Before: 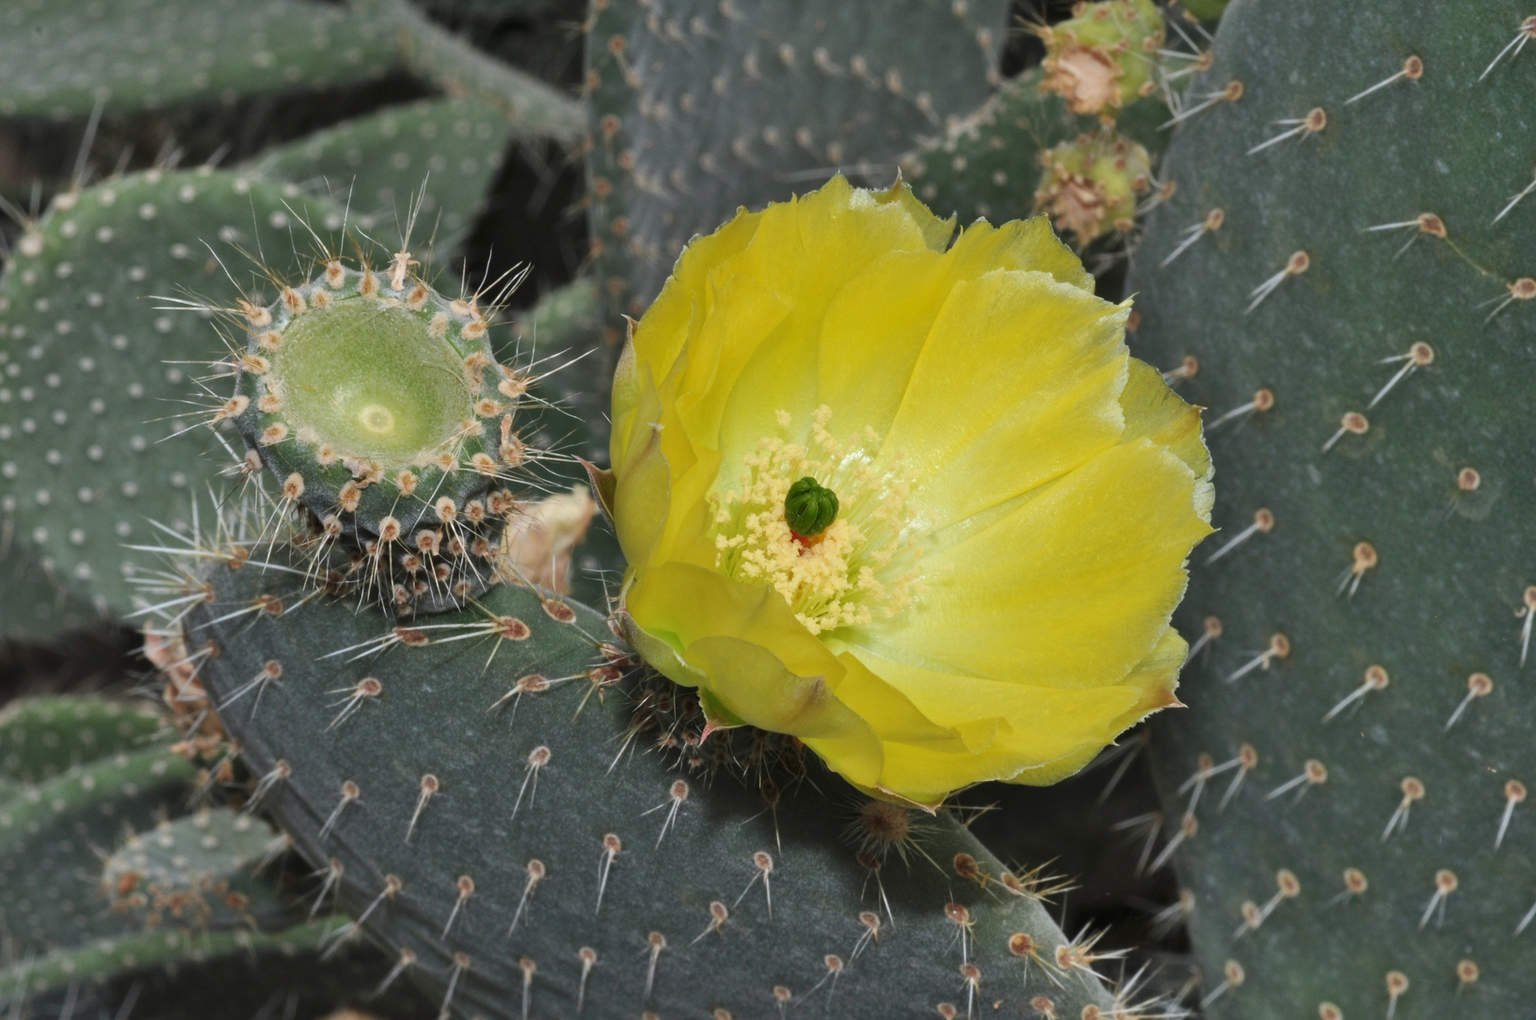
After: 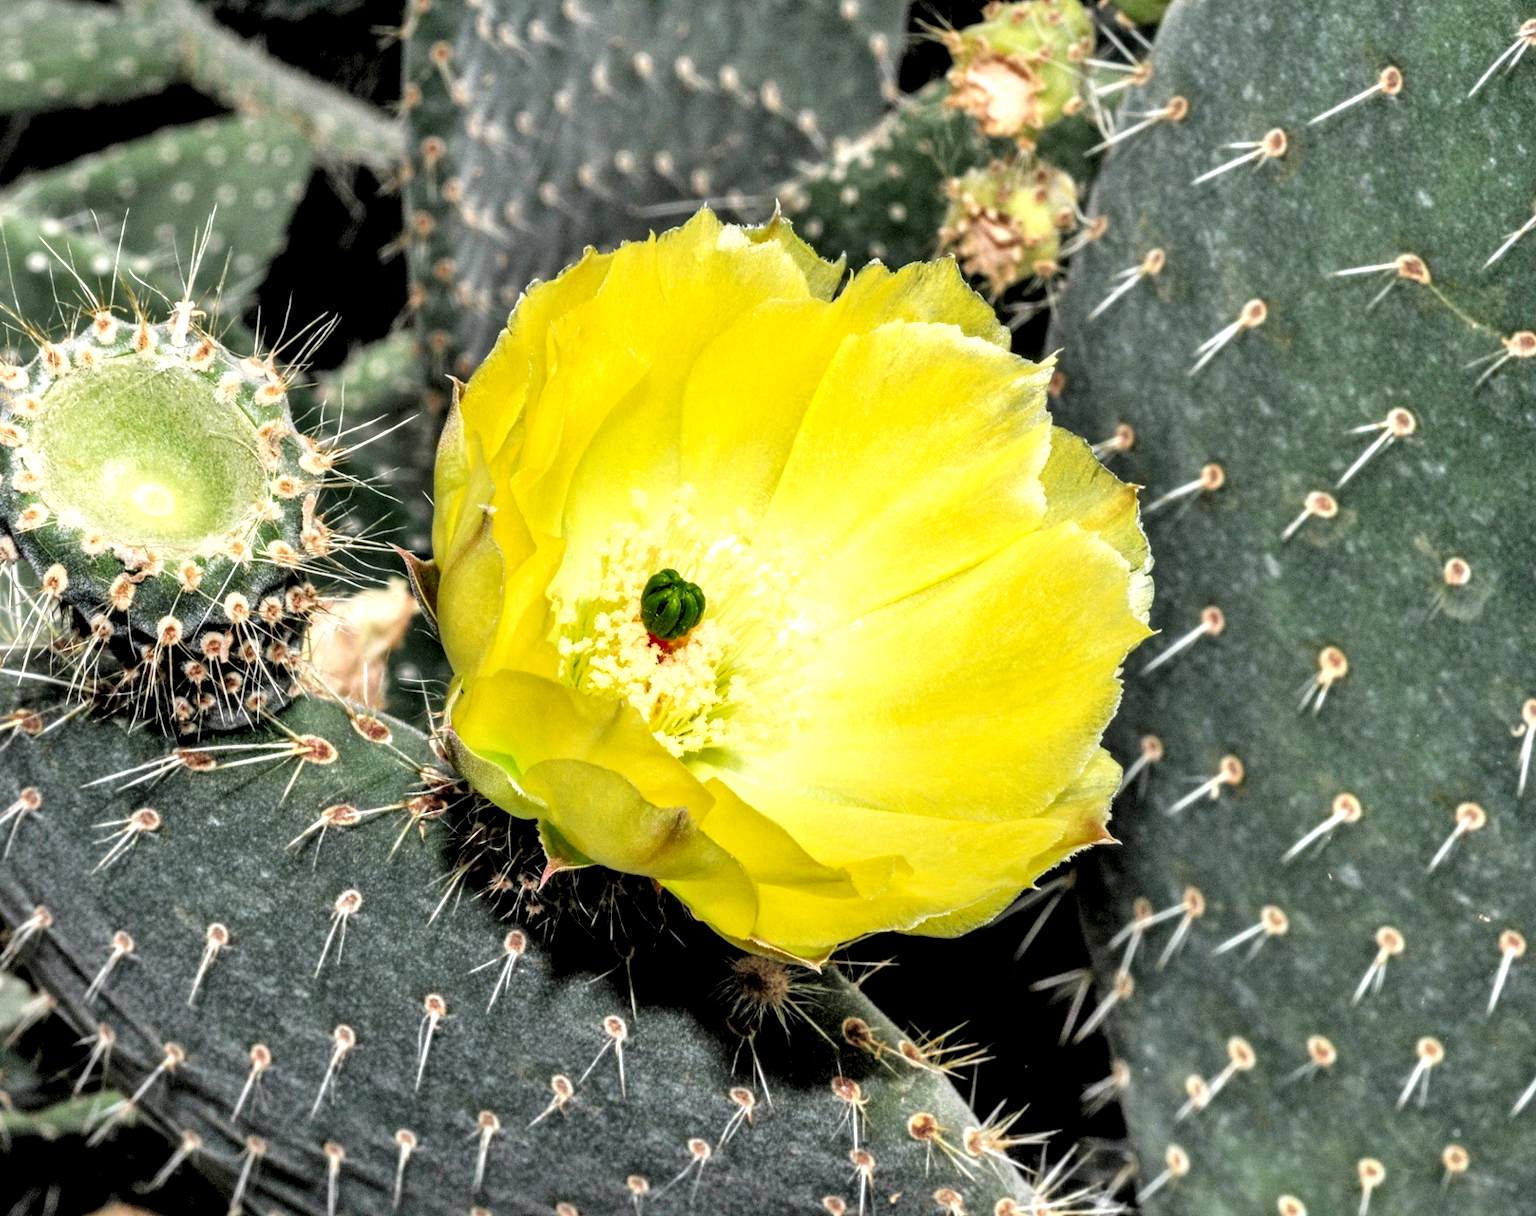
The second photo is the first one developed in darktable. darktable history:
color correction: highlights a* 0.816, highlights b* 2.78, saturation 1.1
crop: left 16.145%
local contrast: highlights 20%, detail 197%
shadows and highlights: radius 264.75, soften with gaussian
exposure: black level correction 0, exposure 1 EV, compensate exposure bias true, compensate highlight preservation false
filmic rgb: black relative exposure -3.31 EV, white relative exposure 3.45 EV, hardness 2.36, contrast 1.103
